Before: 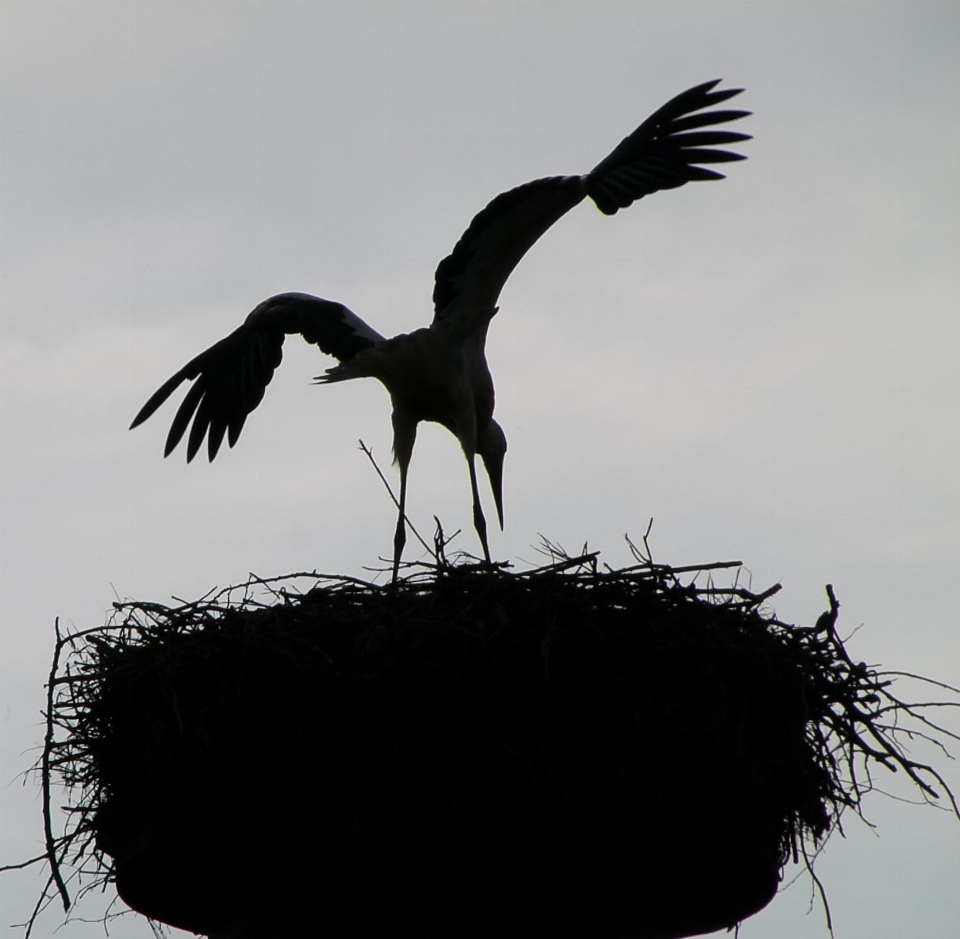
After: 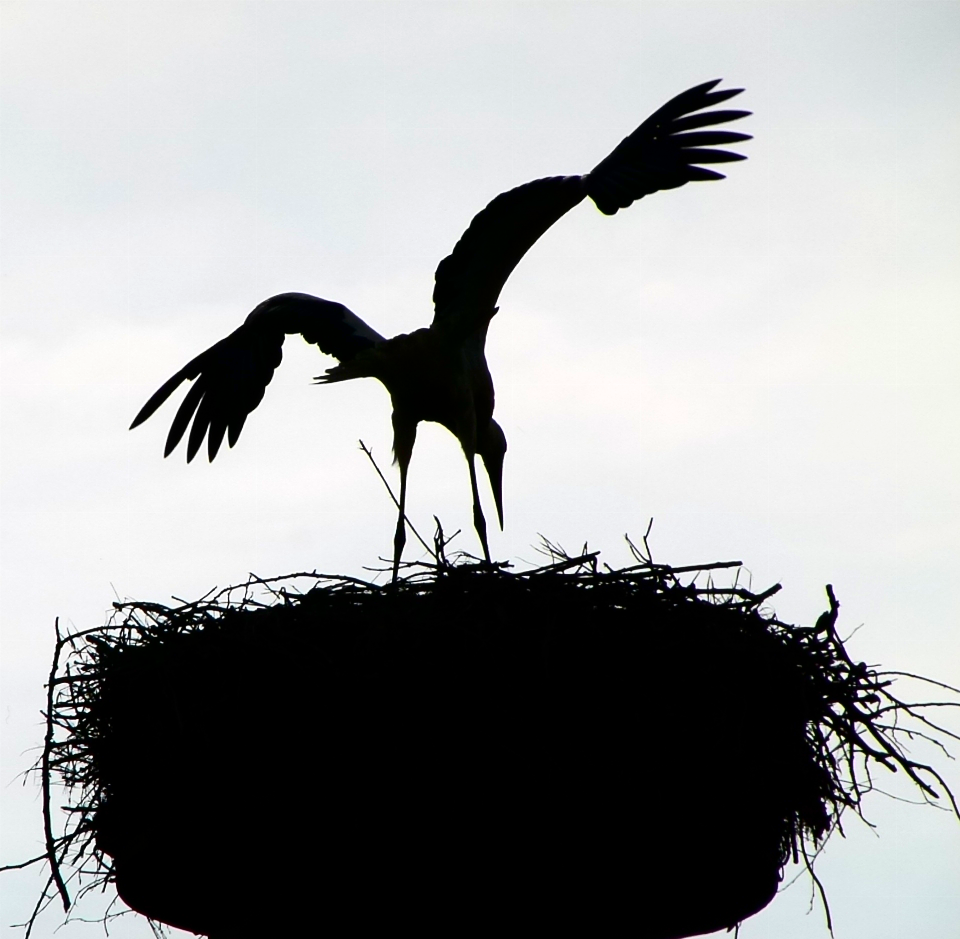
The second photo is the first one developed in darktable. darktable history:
contrast brightness saturation: contrast 0.223, brightness -0.189, saturation 0.242
exposure: black level correction 0, exposure 0.703 EV, compensate exposure bias true, compensate highlight preservation false
